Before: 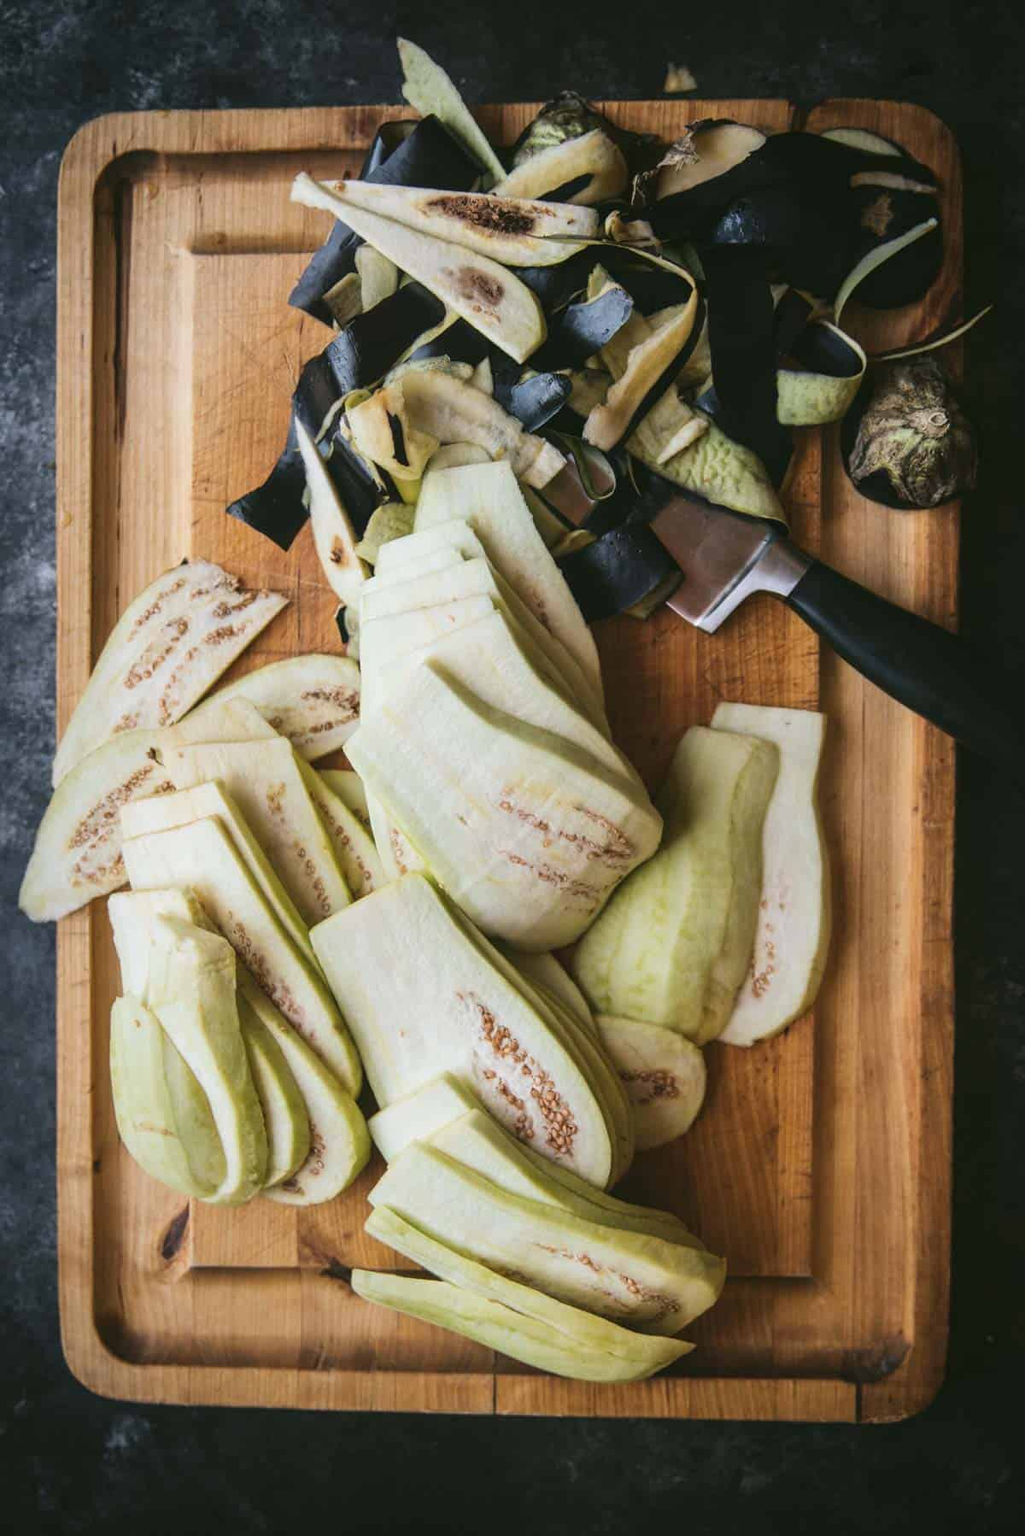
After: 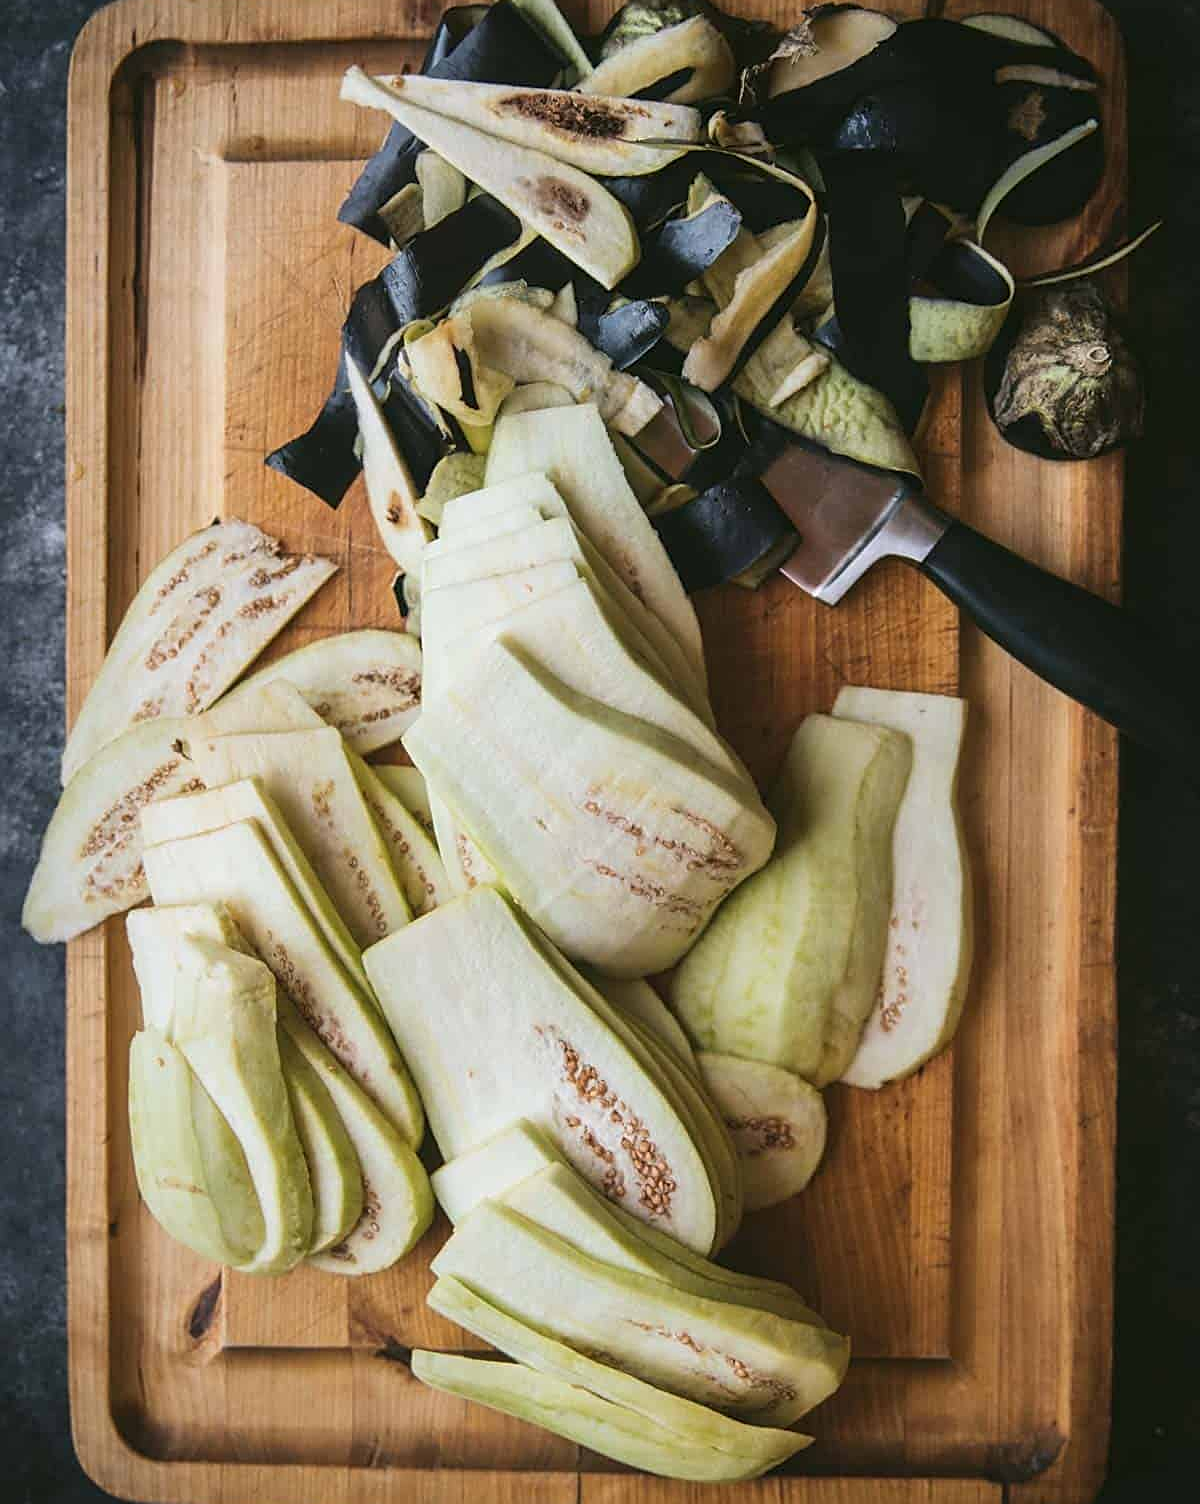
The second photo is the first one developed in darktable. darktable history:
crop: top 7.605%, bottom 8.264%
sharpen: amount 0.495
